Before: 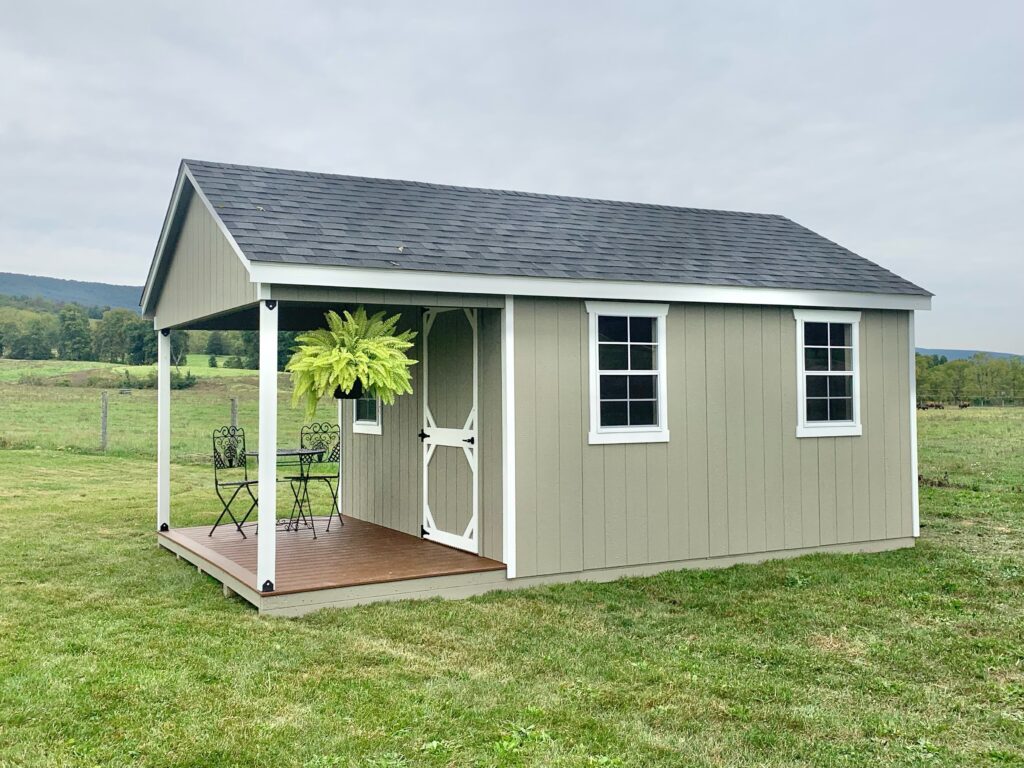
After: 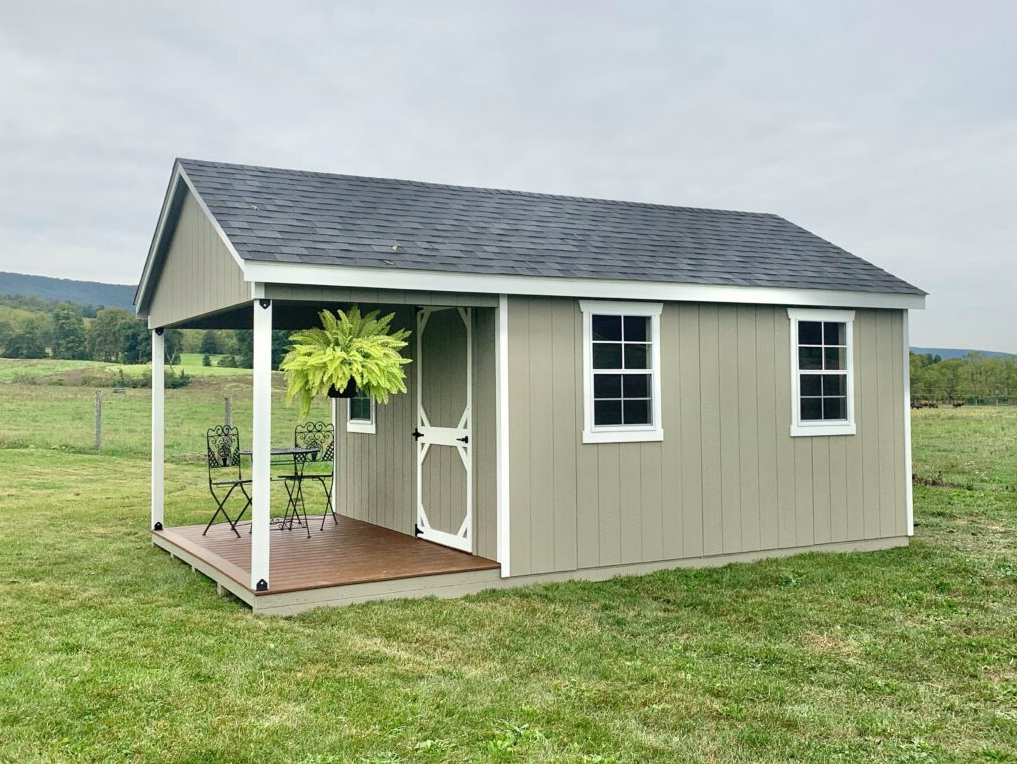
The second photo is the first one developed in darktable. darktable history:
crop and rotate: left 0.614%, top 0.179%, bottom 0.309%
white balance: red 1.009, blue 0.985
